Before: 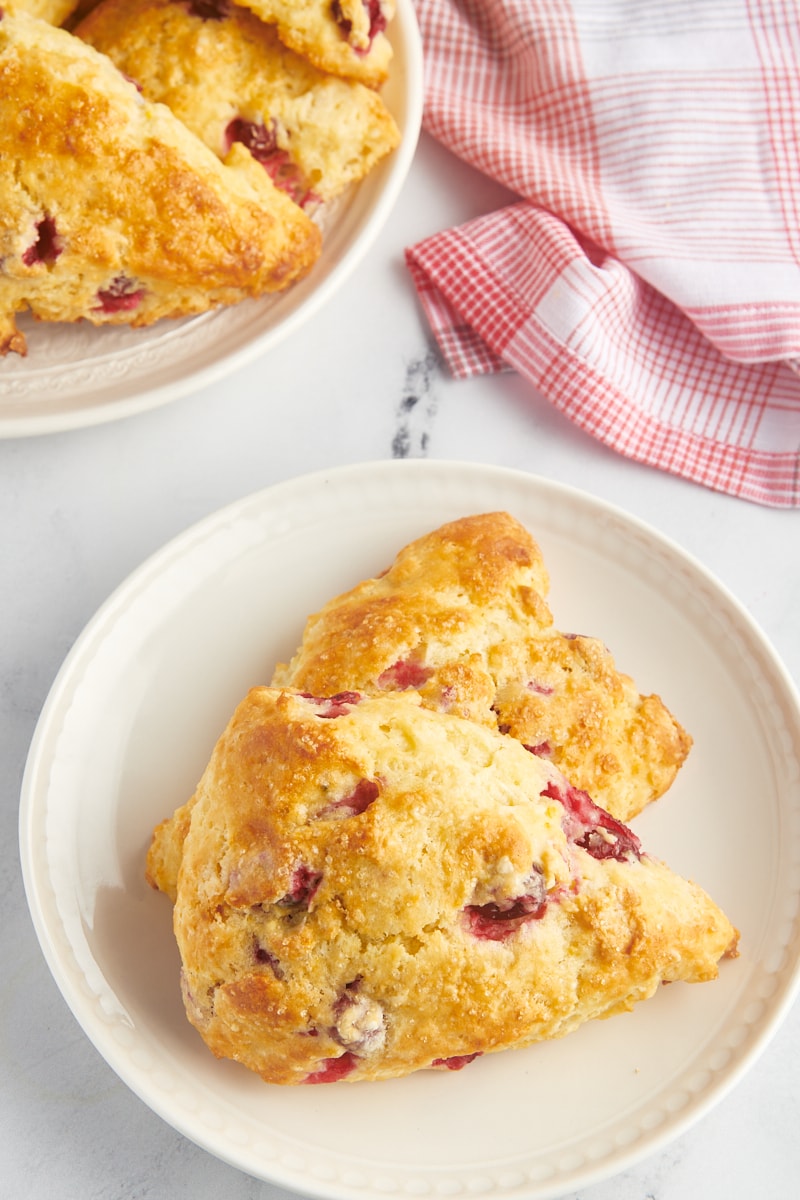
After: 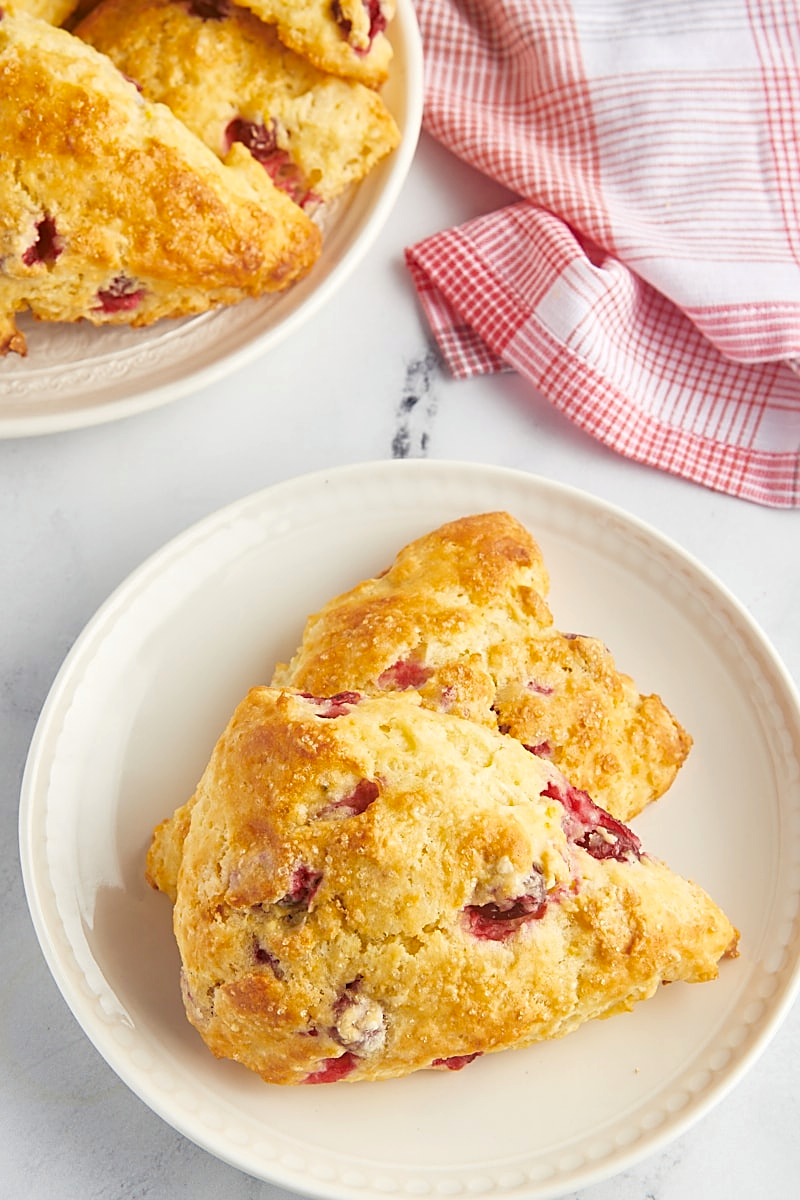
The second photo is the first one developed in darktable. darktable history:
haze removal: compatibility mode true, adaptive false
sharpen: on, module defaults
color balance: on, module defaults
